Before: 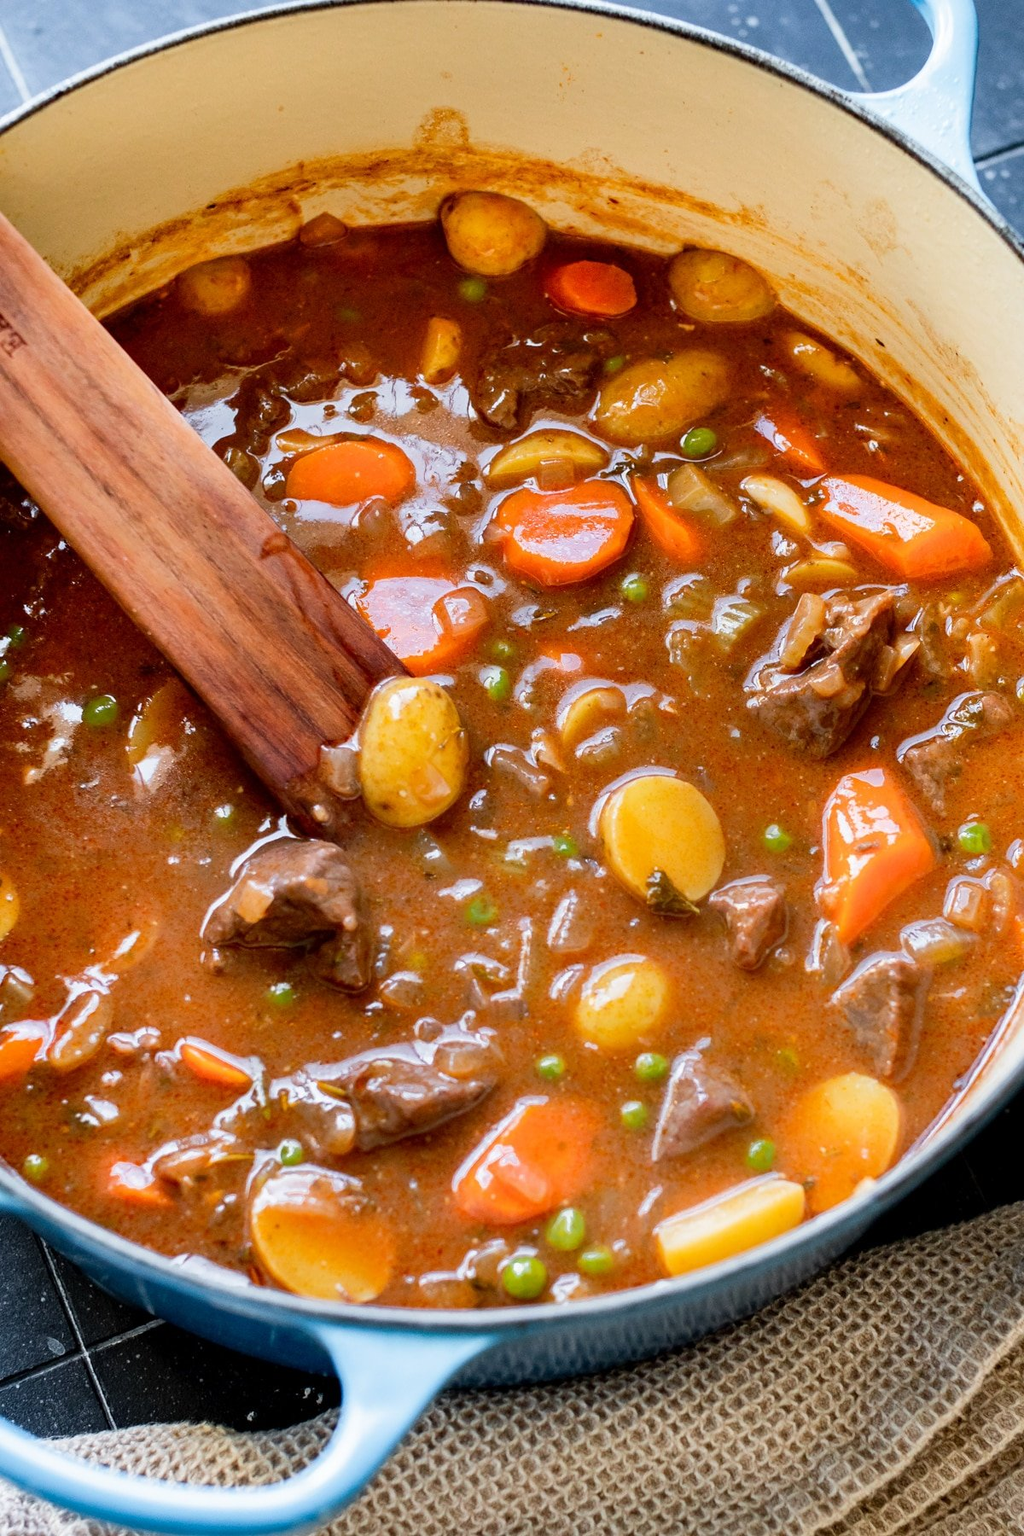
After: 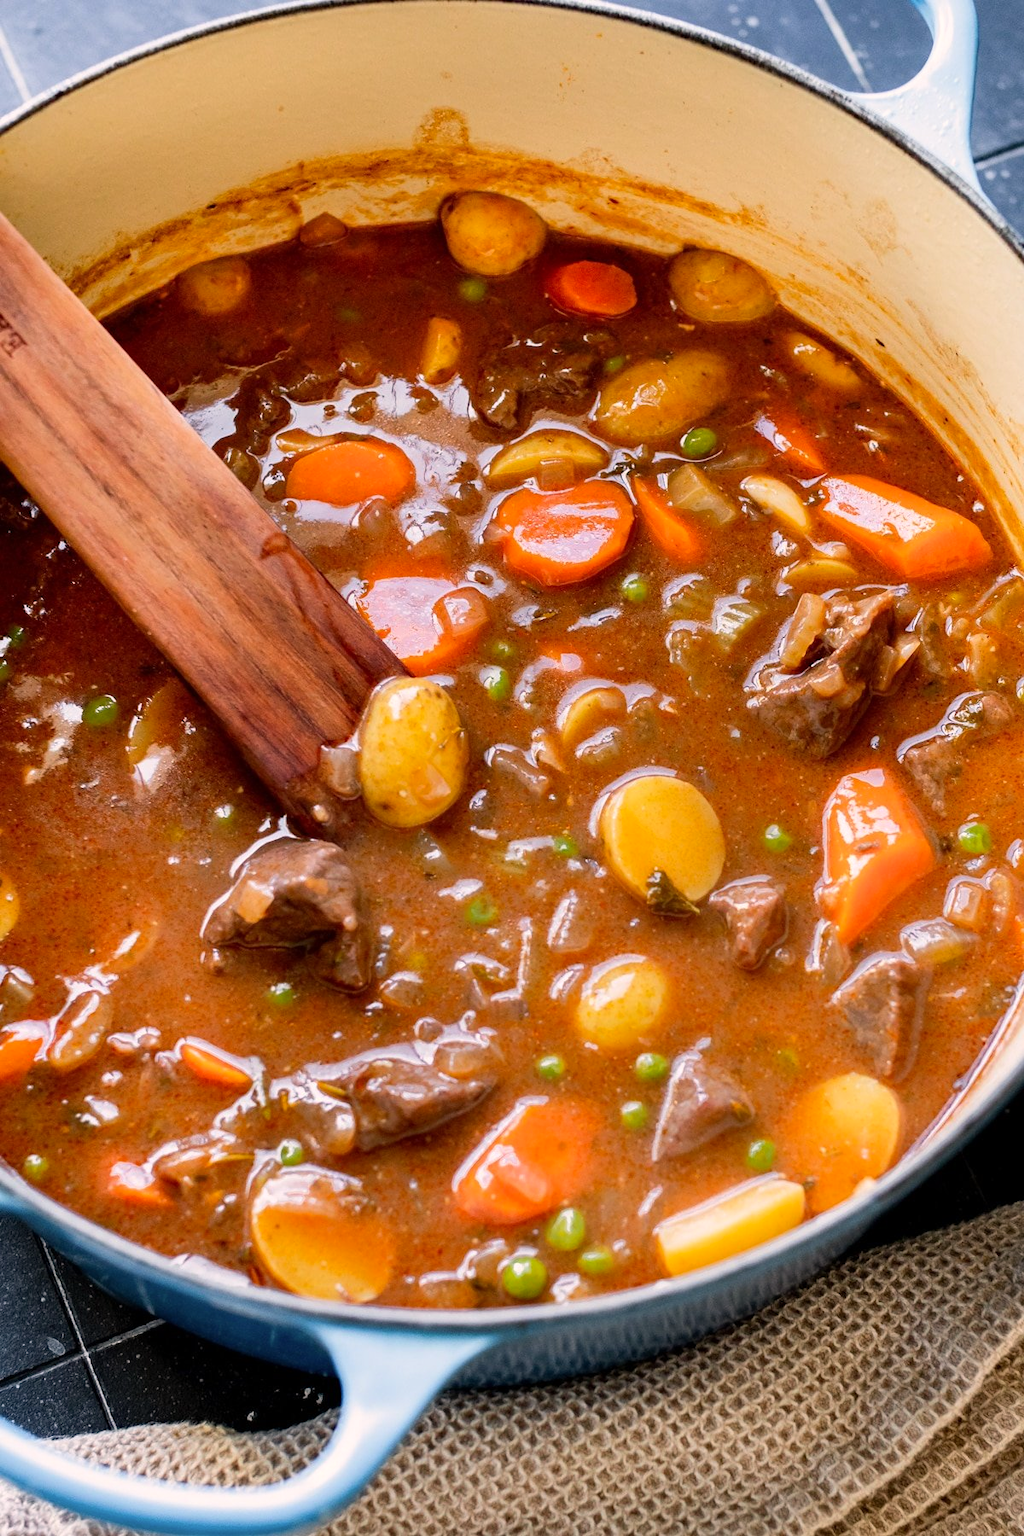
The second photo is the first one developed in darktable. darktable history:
color correction: highlights a* 5.97, highlights b* 4.77
